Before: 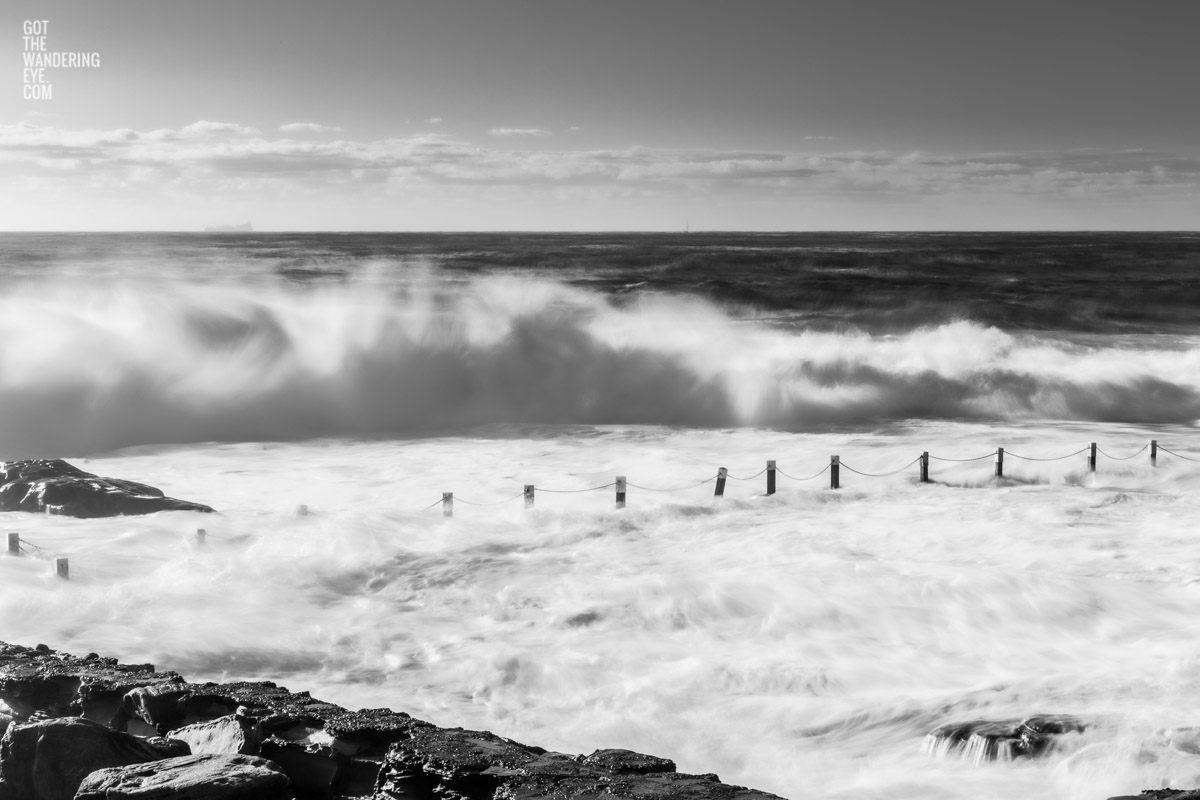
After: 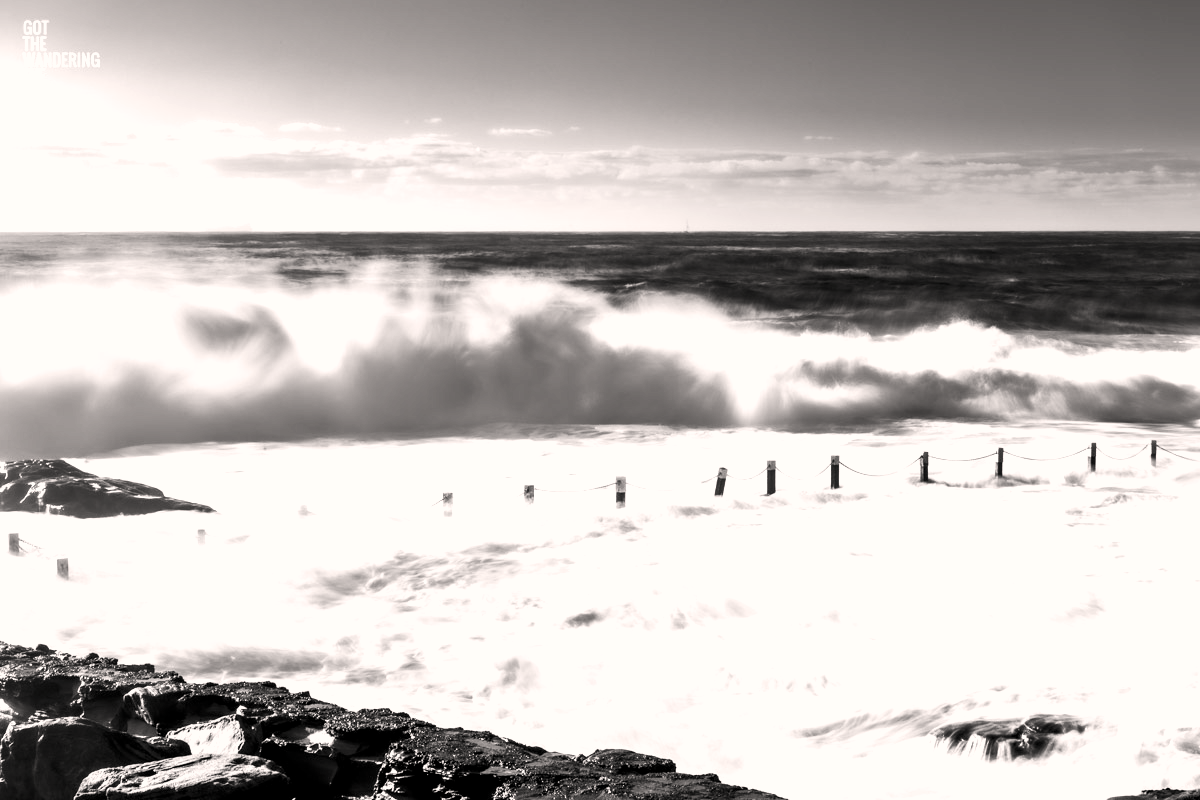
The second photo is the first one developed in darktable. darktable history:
shadows and highlights: shadows 36.98, highlights -26.68, soften with gaussian
color correction: highlights a* 5.55, highlights b* 5.16, saturation 0.638
levels: levels [0.052, 0.496, 0.908]
contrast brightness saturation: contrast 0.2, brightness 0.164, saturation 0.228
